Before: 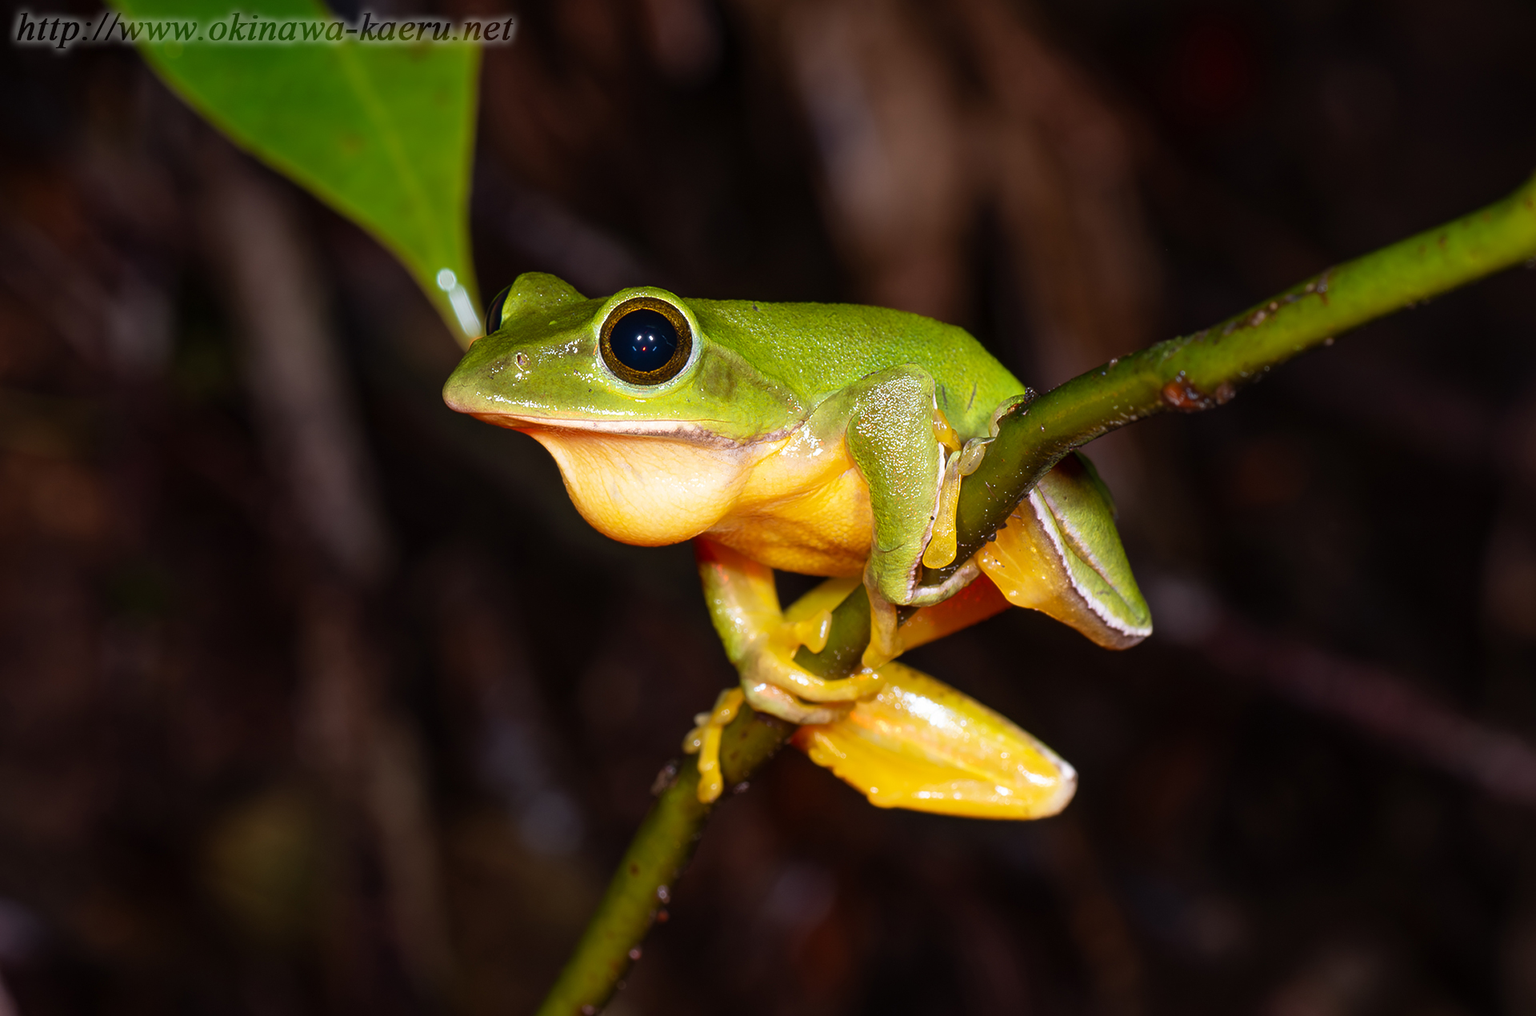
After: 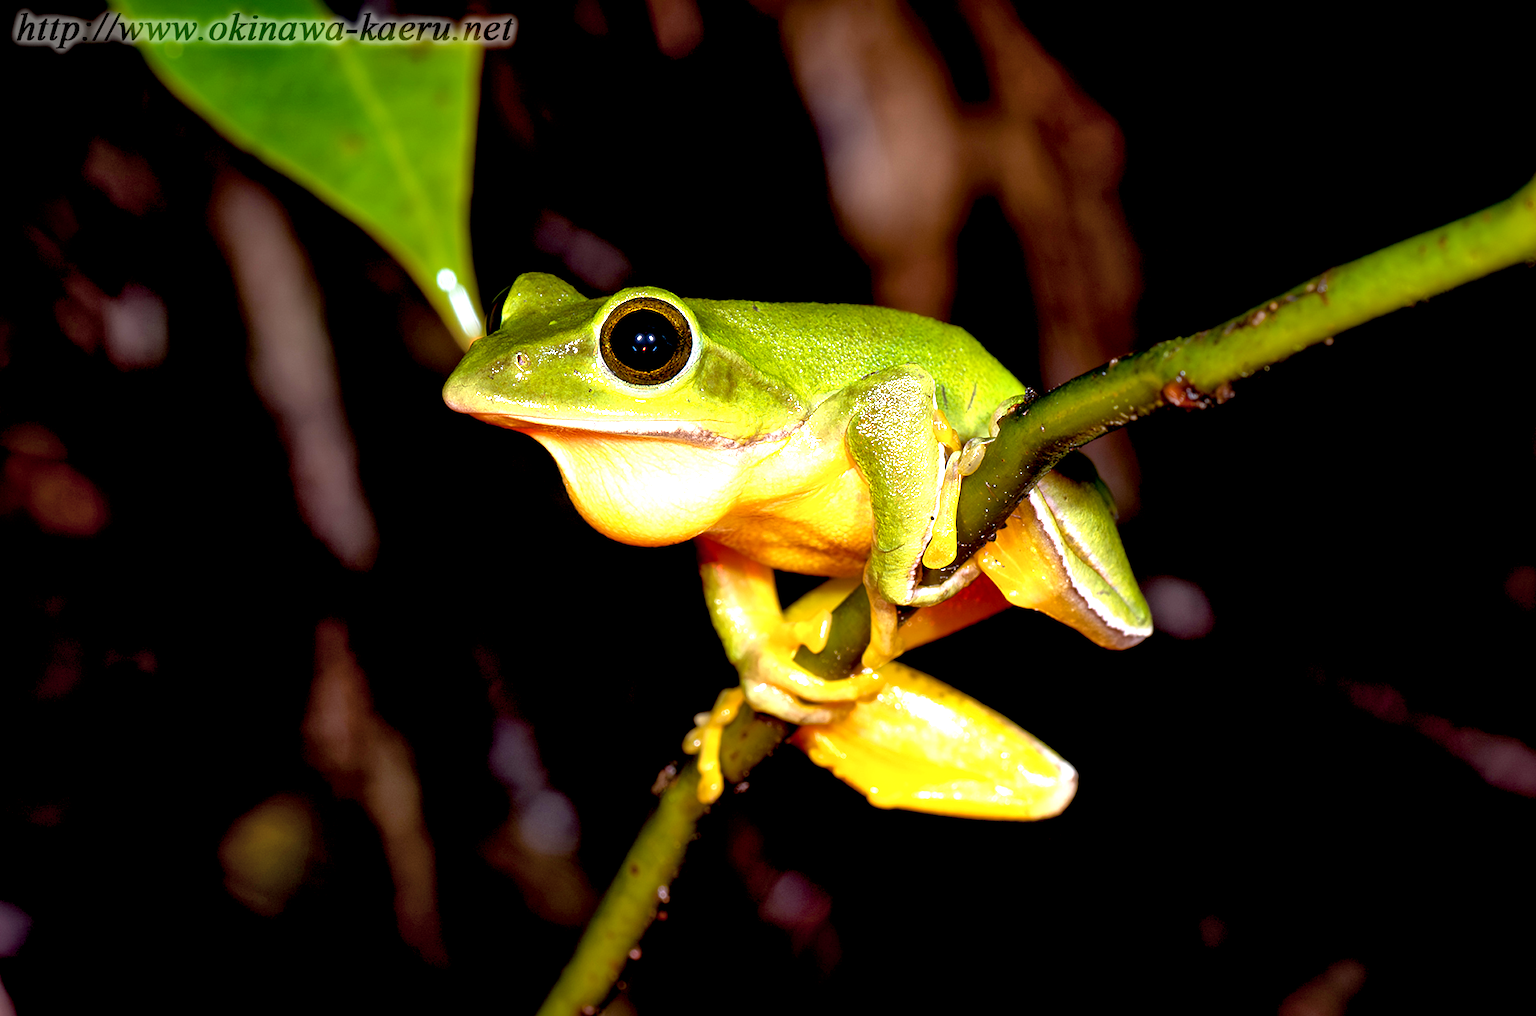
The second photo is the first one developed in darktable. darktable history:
color balance rgb: power › hue 314.58°, global offset › luminance -0.512%, perceptual saturation grading › global saturation 2.158%, perceptual saturation grading › highlights -2.575%, perceptual saturation grading › mid-tones 4.015%, perceptual saturation grading › shadows 7.433%, perceptual brilliance grading › global brilliance -1.302%, perceptual brilliance grading › highlights -0.953%, perceptual brilliance grading › mid-tones -1.731%, perceptual brilliance grading › shadows -1.679%
exposure: black level correction 0.01, exposure 1 EV, compensate exposure bias true, compensate highlight preservation false
local contrast: mode bilateral grid, contrast 25, coarseness 60, detail 151%, midtone range 0.2
